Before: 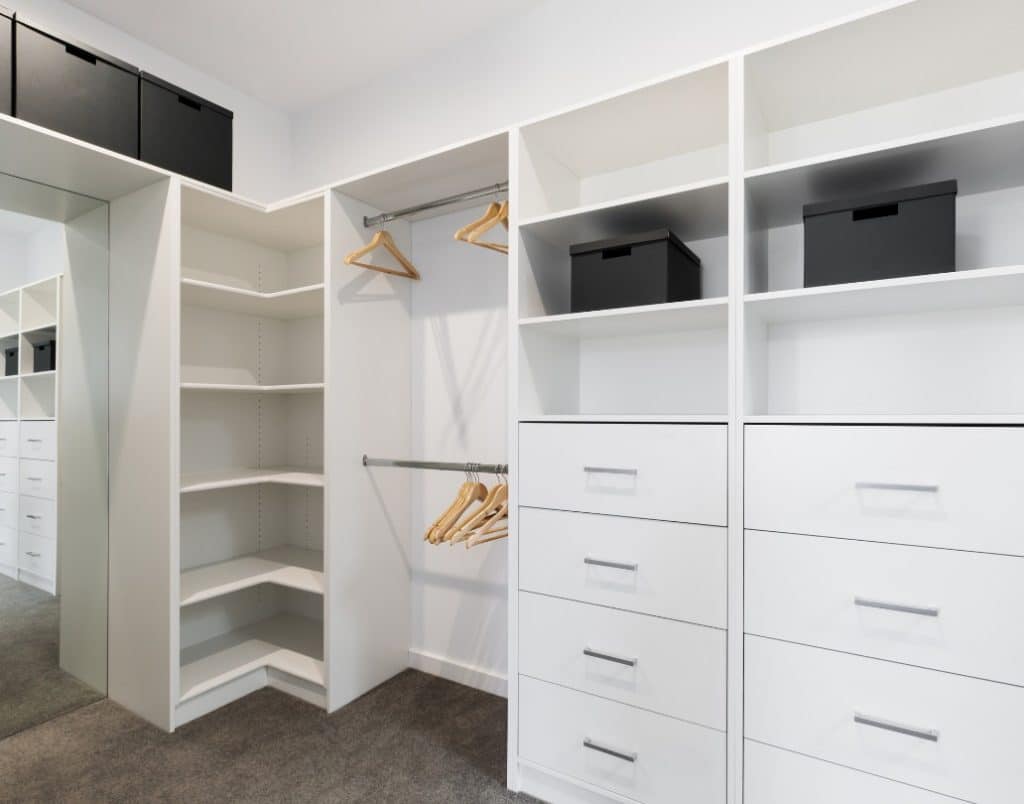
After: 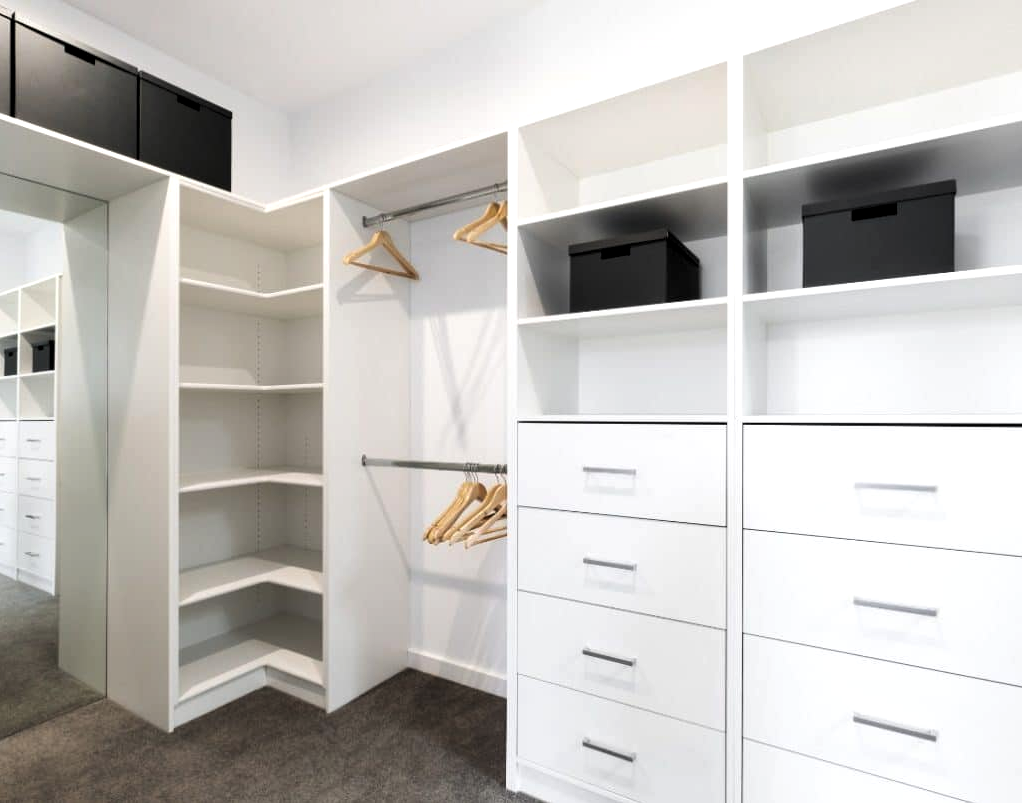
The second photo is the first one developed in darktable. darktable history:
levels: levels [0.052, 0.496, 0.908]
crop and rotate: left 0.176%, bottom 0.011%
